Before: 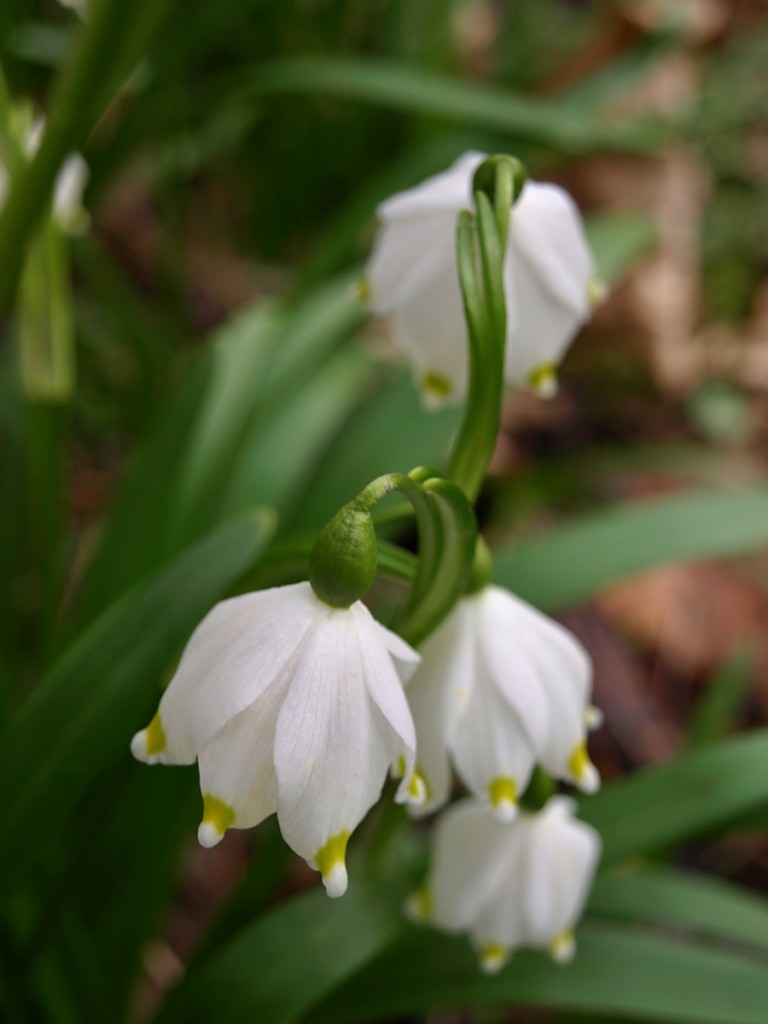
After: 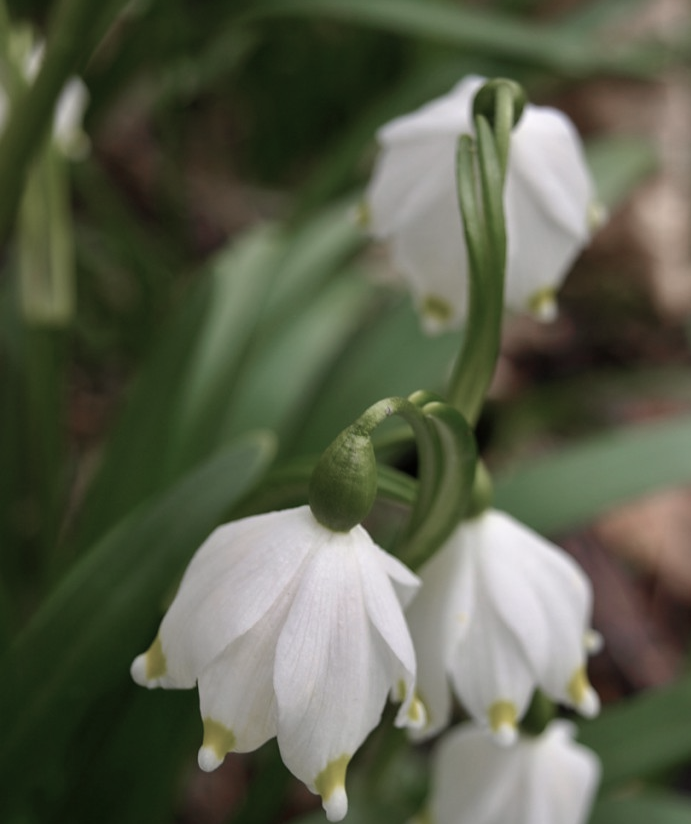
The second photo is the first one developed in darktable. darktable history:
crop: top 7.467%, right 9.911%, bottom 12.06%
color zones: curves: ch0 [(0, 0.559) (0.153, 0.551) (0.229, 0.5) (0.429, 0.5) (0.571, 0.5) (0.714, 0.5) (0.857, 0.5) (1, 0.559)]; ch1 [(0, 0.417) (0.112, 0.336) (0.213, 0.26) (0.429, 0.34) (0.571, 0.35) (0.683, 0.331) (0.857, 0.344) (1, 0.417)]
